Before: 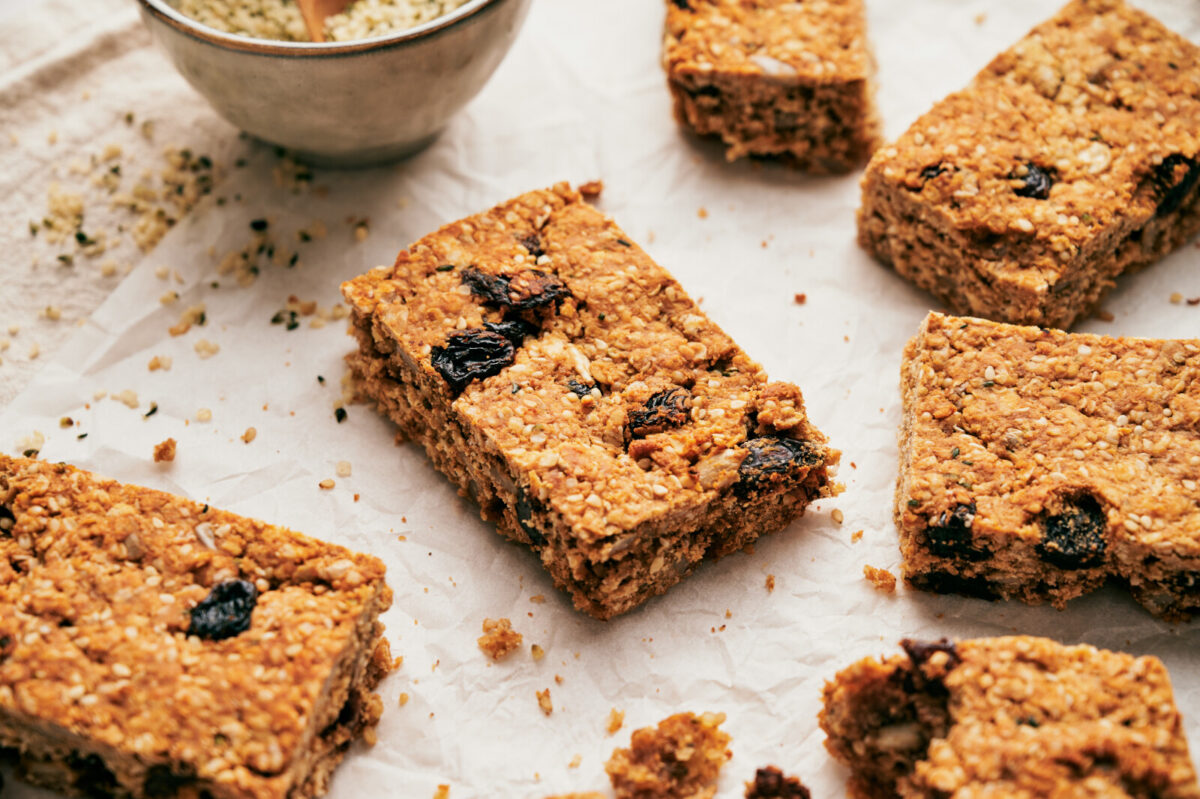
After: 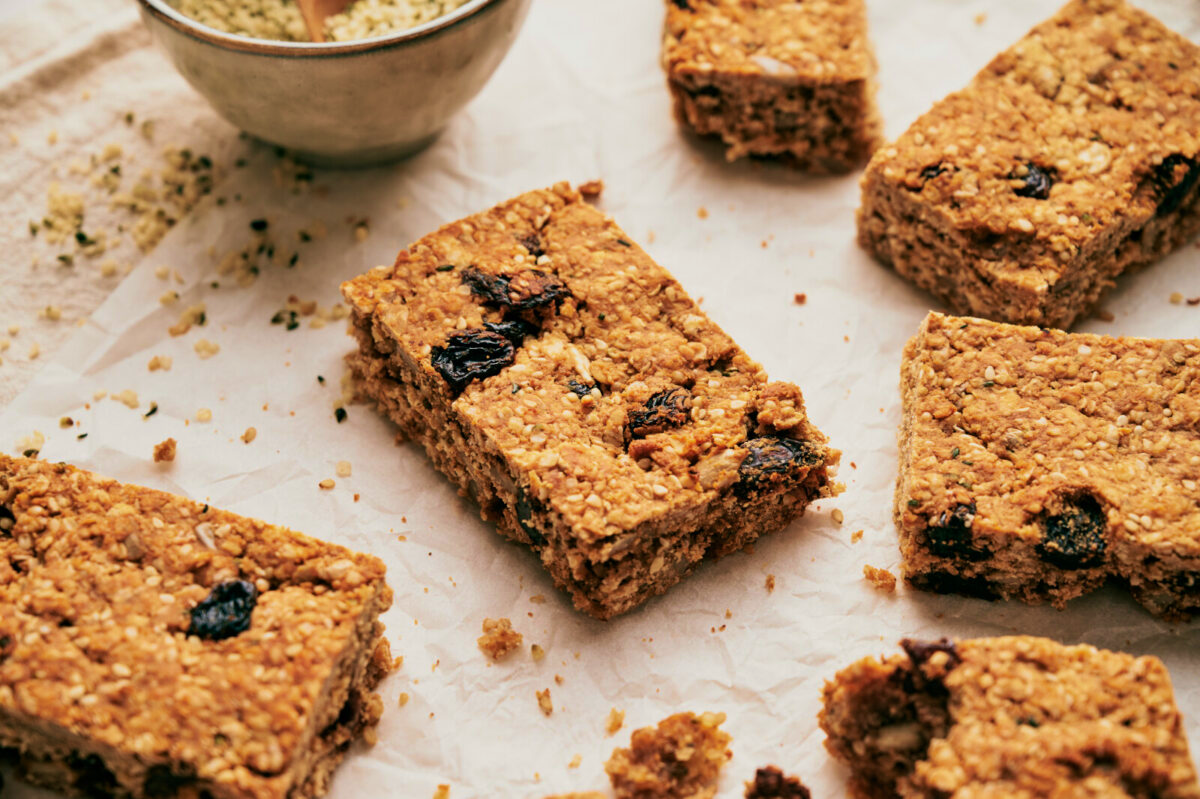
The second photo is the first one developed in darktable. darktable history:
velvia: strength 45%
exposure: exposure -0.151 EV, compensate highlight preservation false
